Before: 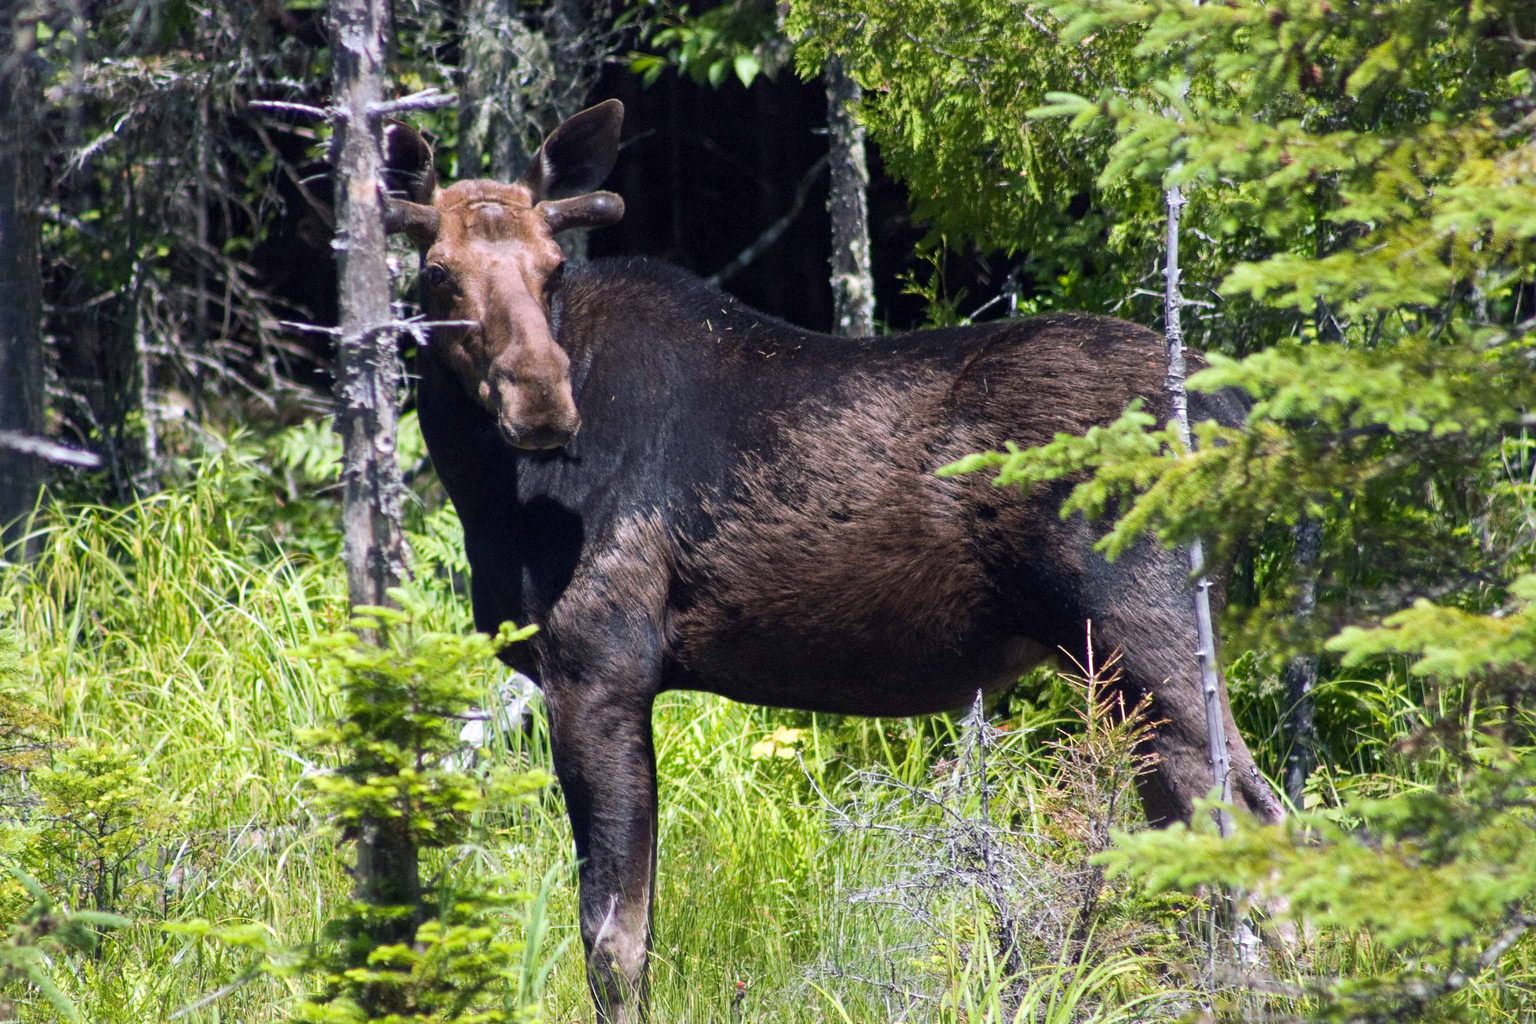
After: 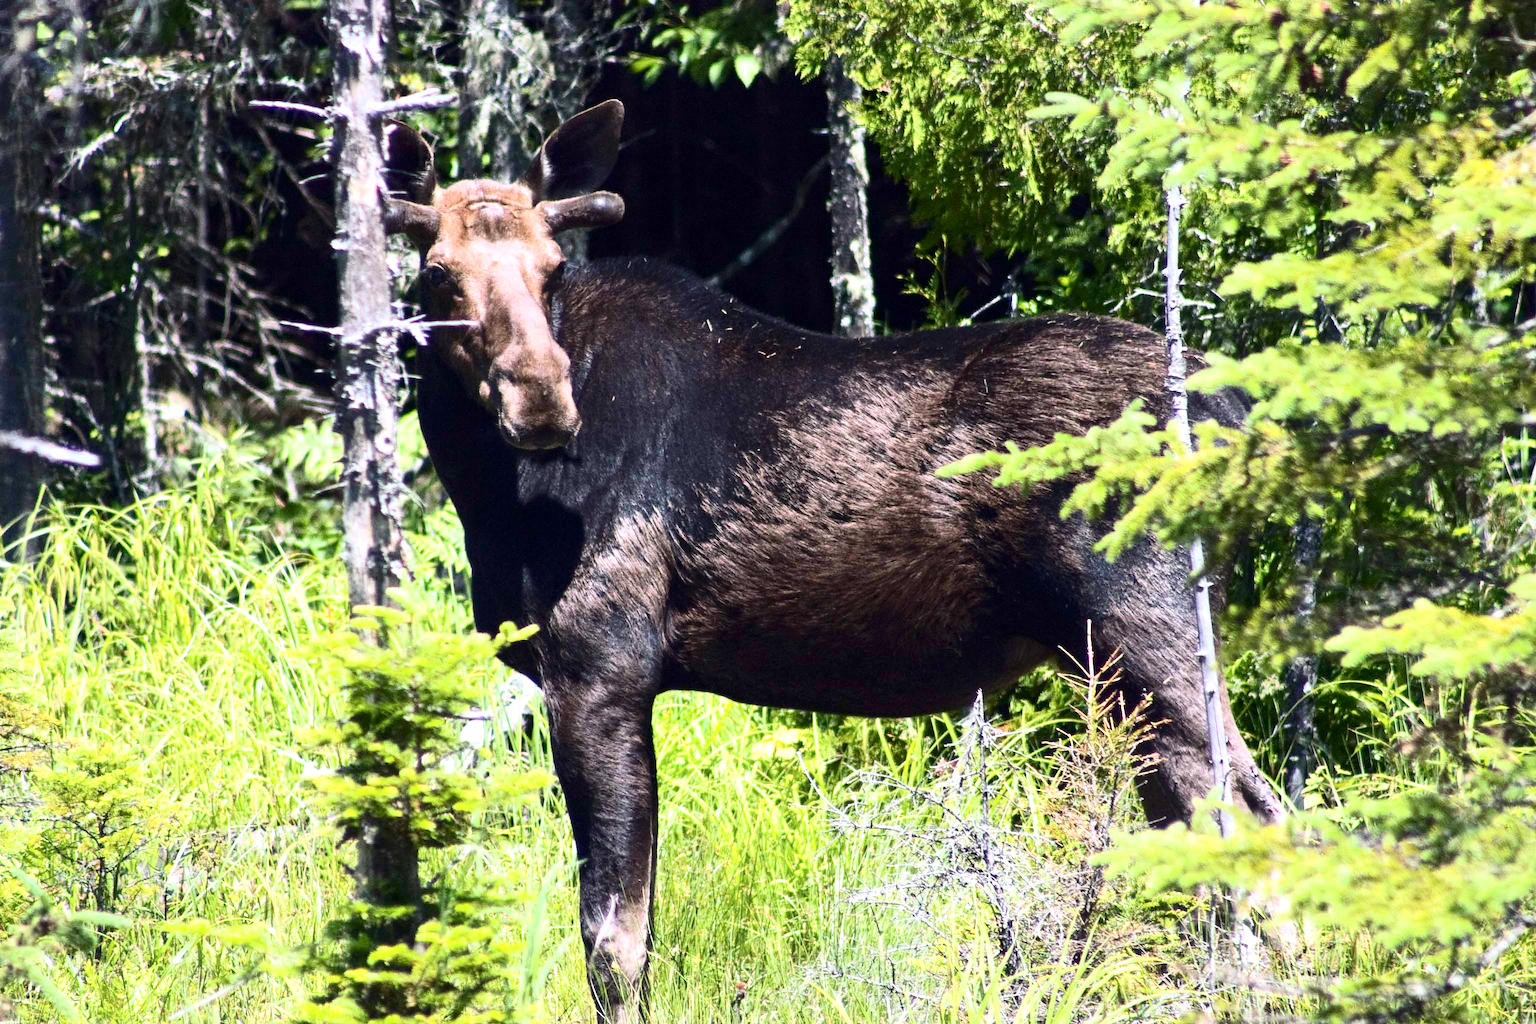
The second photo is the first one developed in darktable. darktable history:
contrast brightness saturation: contrast 0.28
exposure: exposure 0.636 EV, compensate highlight preservation false
